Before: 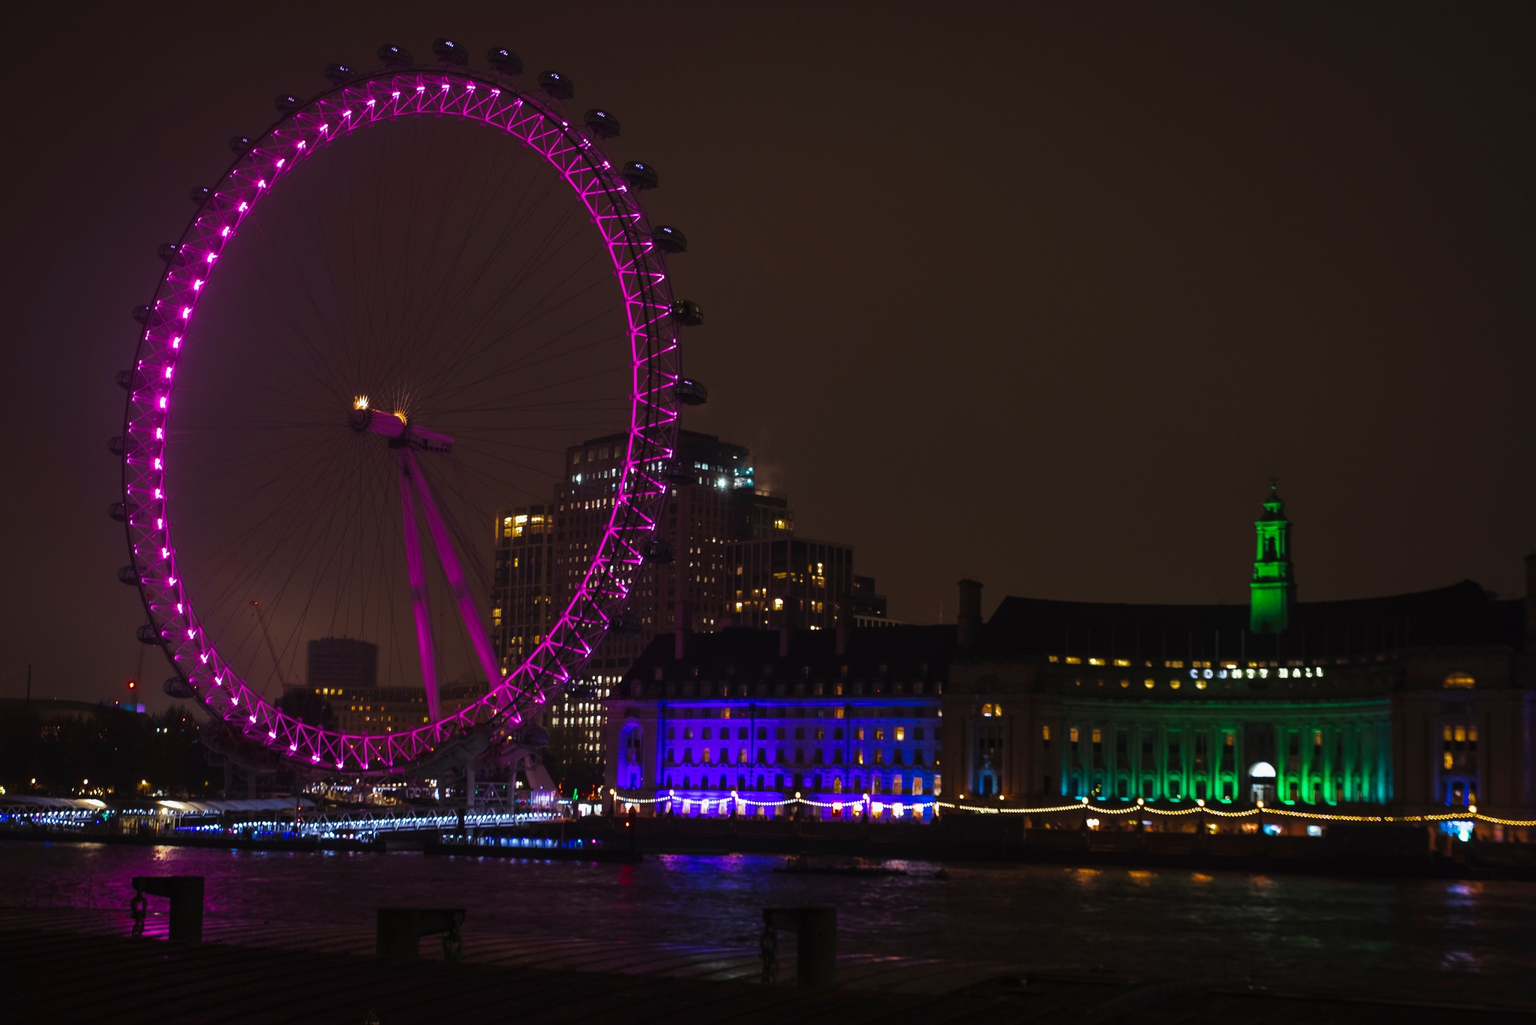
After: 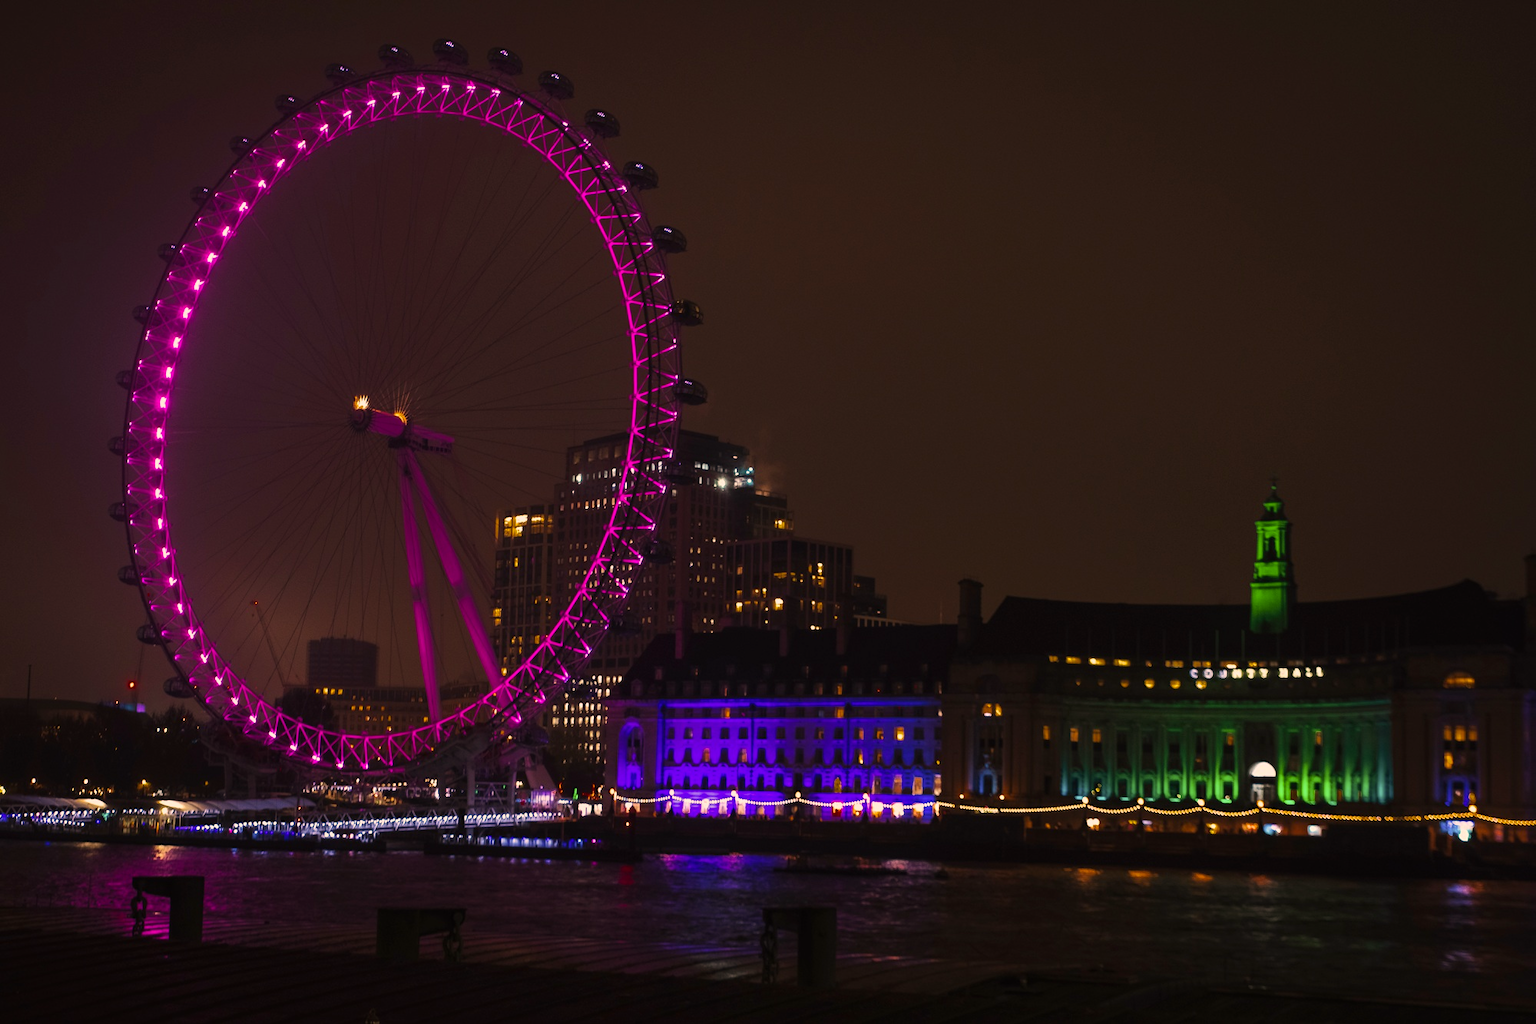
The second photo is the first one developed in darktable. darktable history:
color correction: highlights a* 17.5, highlights b* 18.46
